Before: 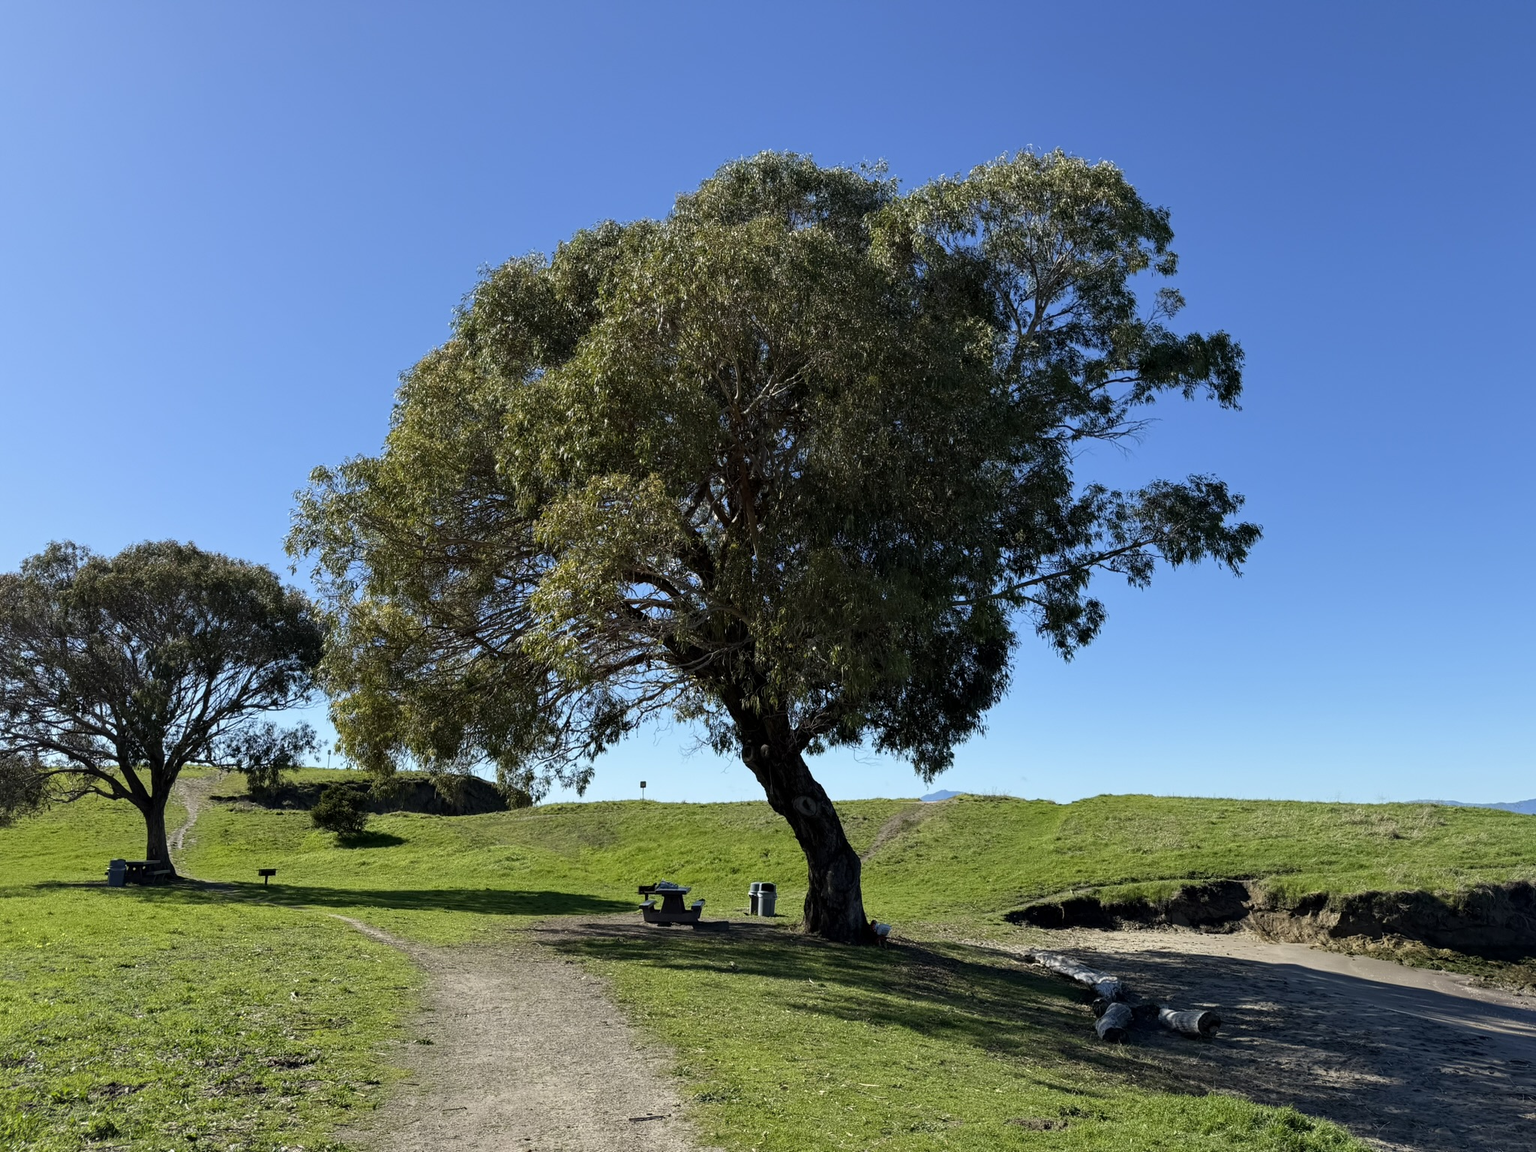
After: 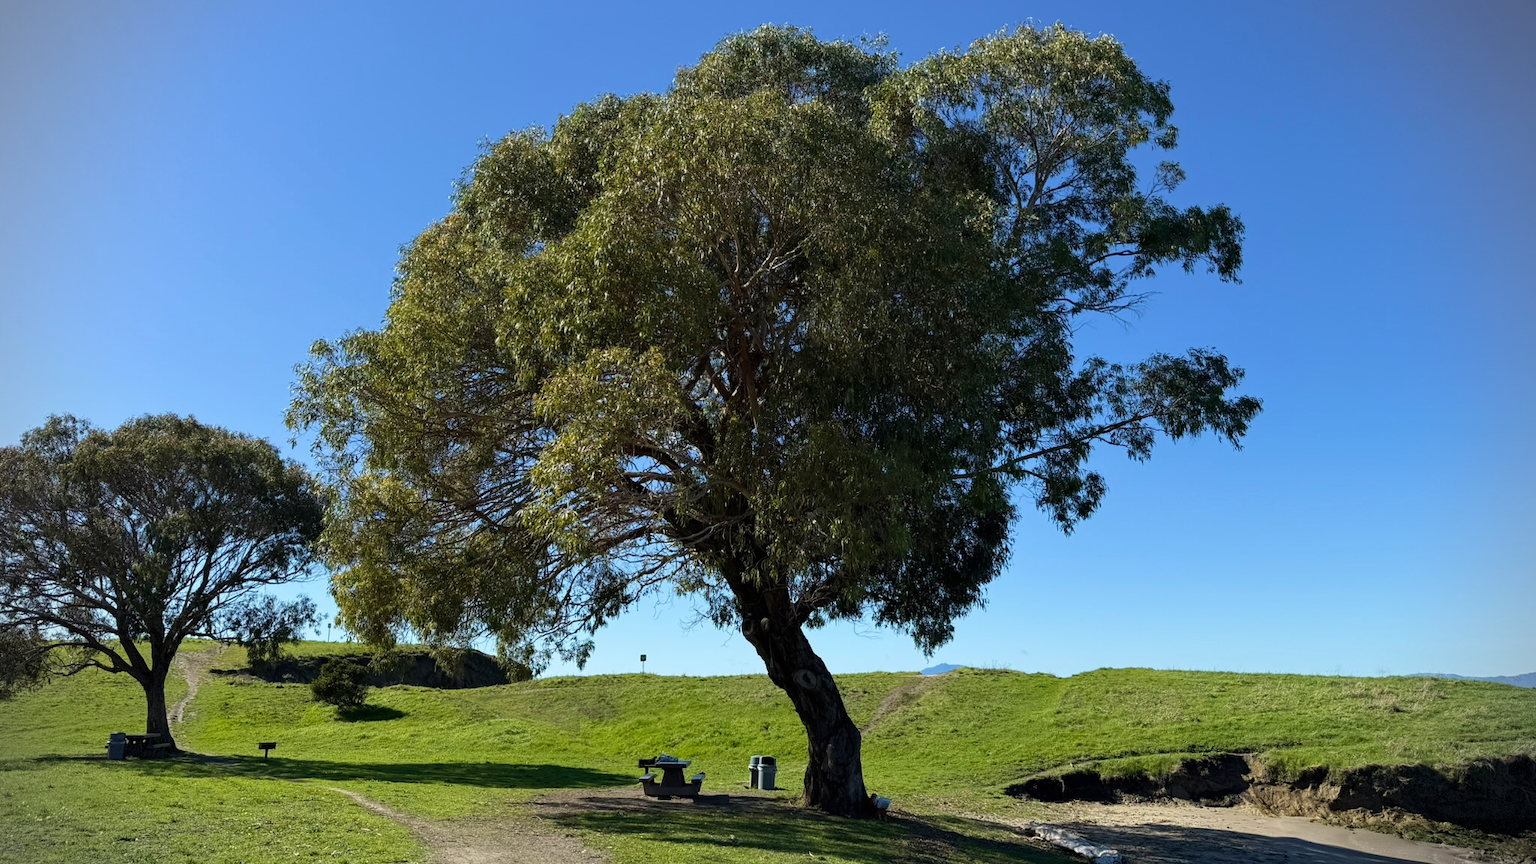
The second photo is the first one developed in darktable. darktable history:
local contrast: mode bilateral grid, contrast 99, coarseness 99, detail 95%, midtone range 0.2
vignetting: width/height ratio 1.09, dithering 8-bit output
crop: top 11.037%, bottom 13.893%
velvia: strength 21.69%
